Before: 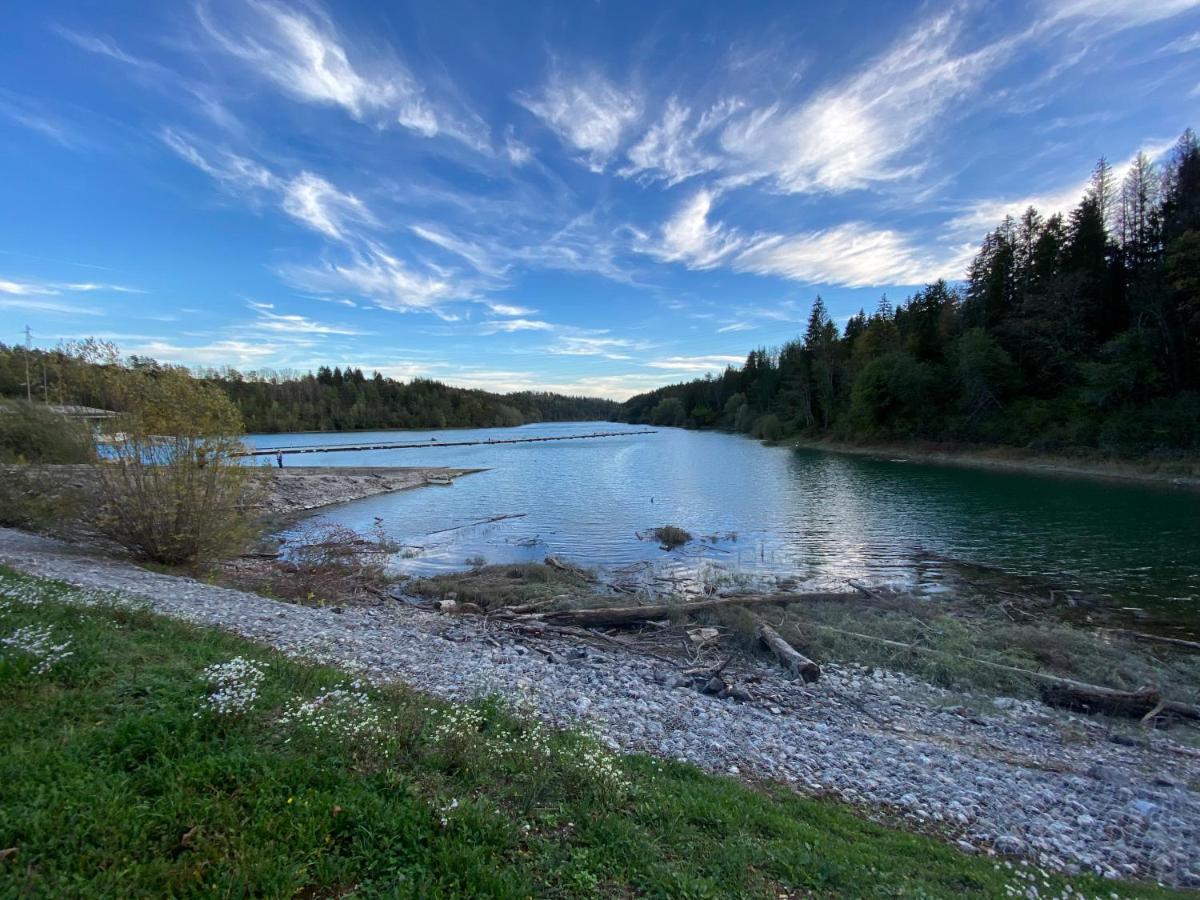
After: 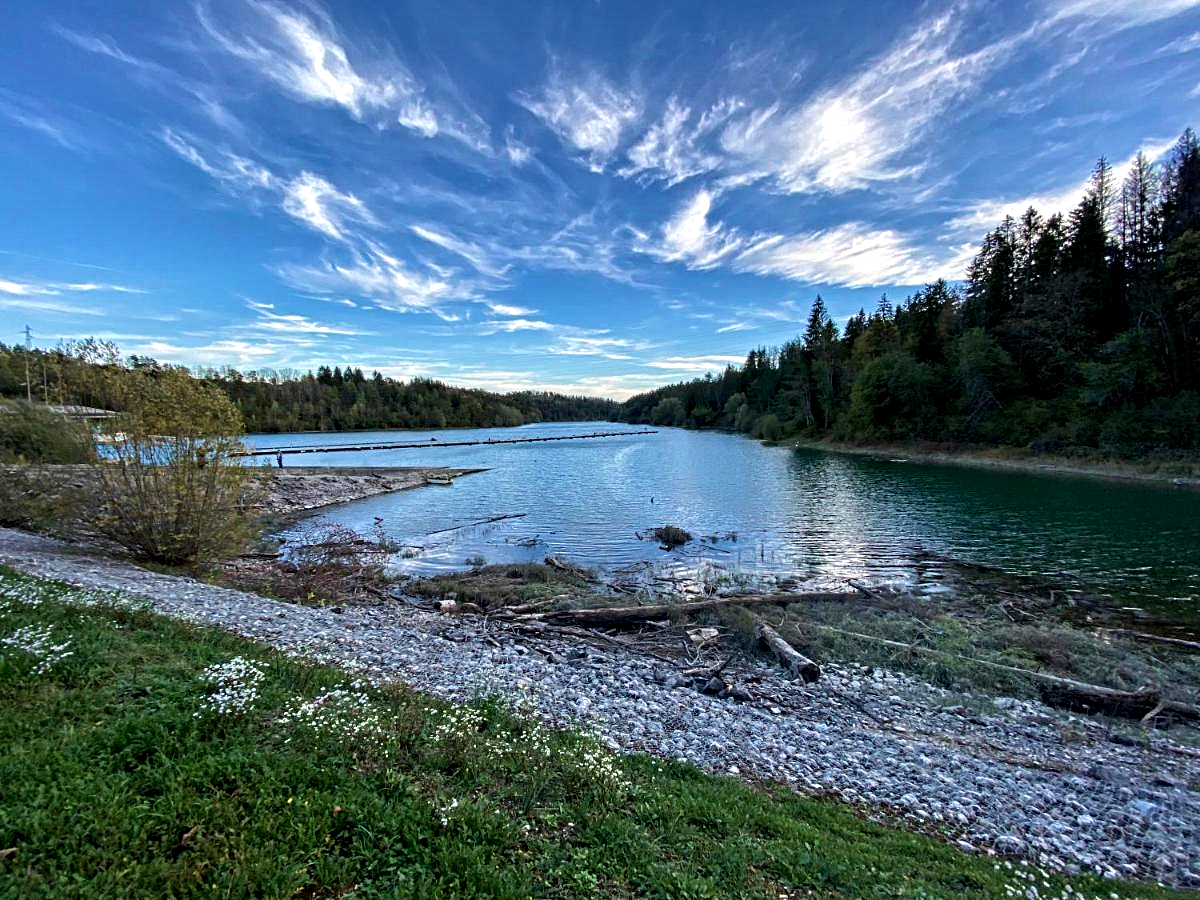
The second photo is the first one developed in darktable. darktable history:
contrast equalizer: octaves 7, y [[0.5, 0.542, 0.583, 0.625, 0.667, 0.708], [0.5 ×6], [0.5 ×6], [0 ×6], [0 ×6]]
velvia: on, module defaults
